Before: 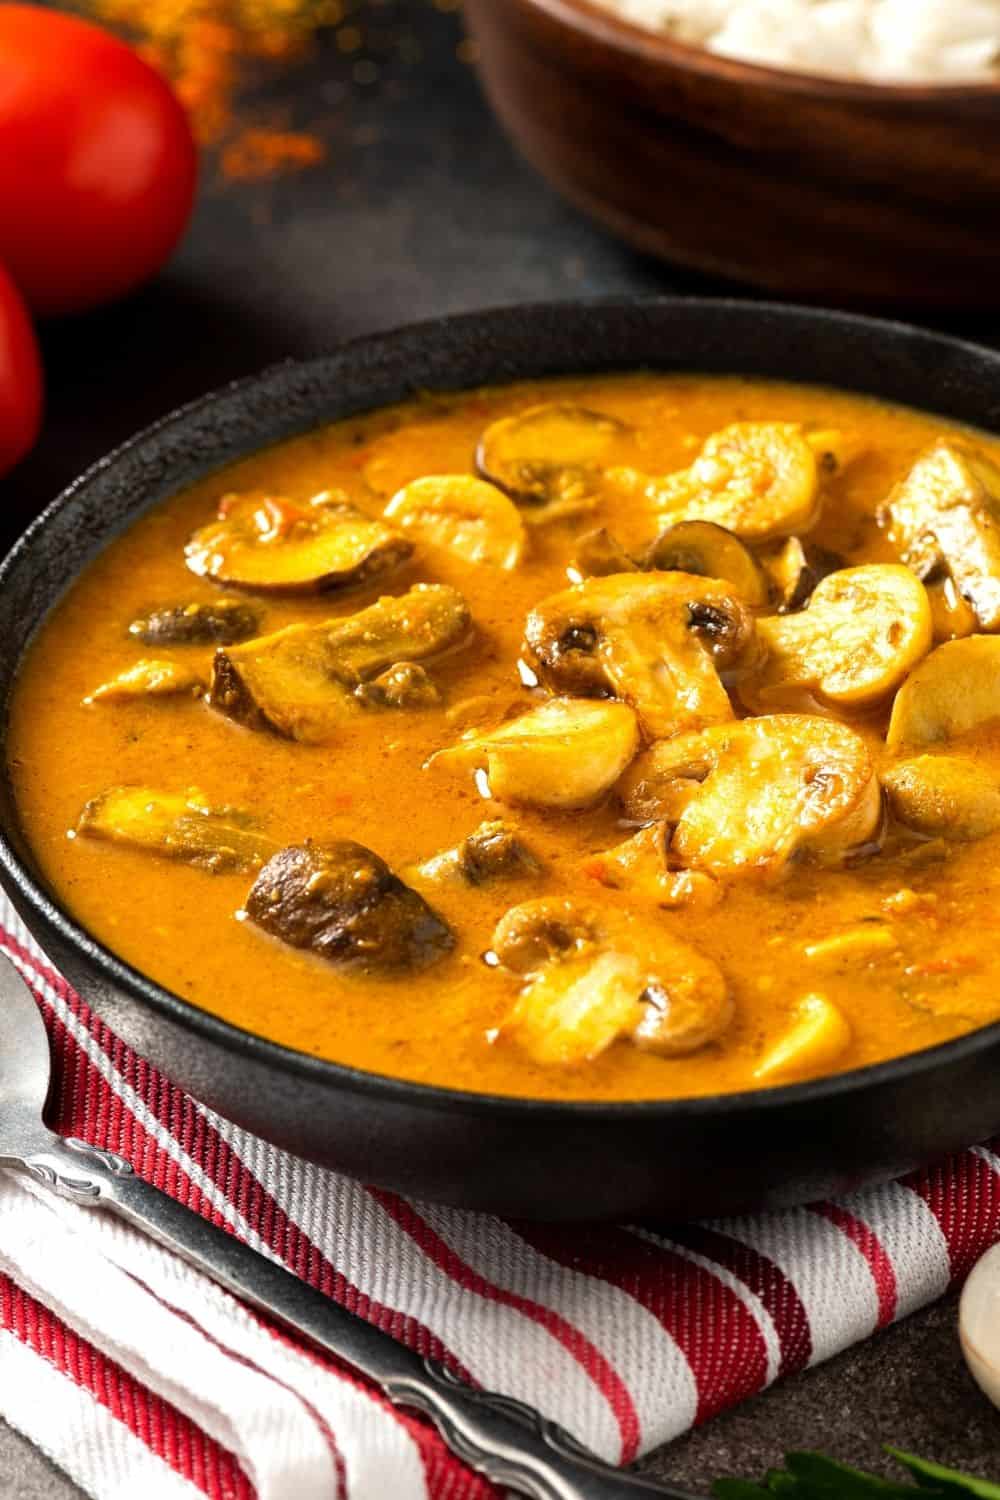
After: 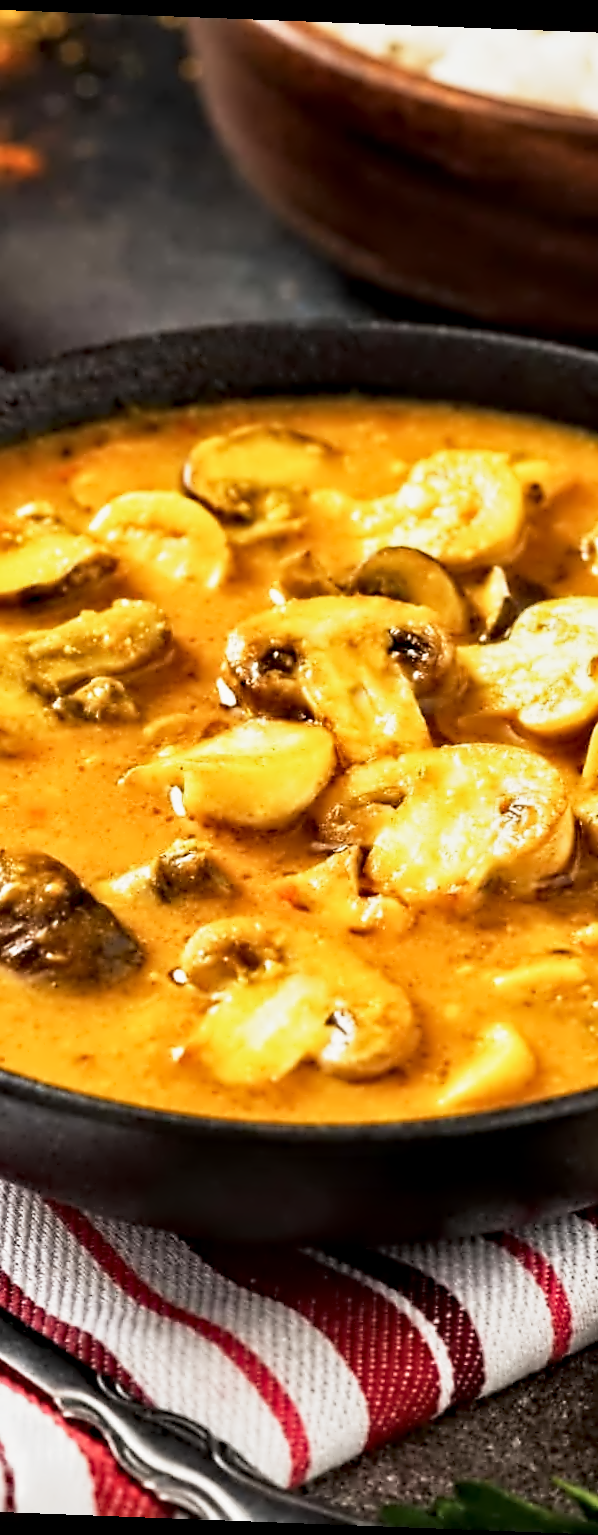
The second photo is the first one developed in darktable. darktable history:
crop: left 31.458%, top 0%, right 11.876%
contrast equalizer: octaves 7, y [[0.5, 0.542, 0.583, 0.625, 0.667, 0.708], [0.5 ×6], [0.5 ×6], [0, 0.033, 0.067, 0.1, 0.133, 0.167], [0, 0.05, 0.1, 0.15, 0.2, 0.25]]
rotate and perspective: rotation 2.17°, automatic cropping off
base curve: curves: ch0 [(0, 0) (0.088, 0.125) (0.176, 0.251) (0.354, 0.501) (0.613, 0.749) (1, 0.877)], preserve colors none
